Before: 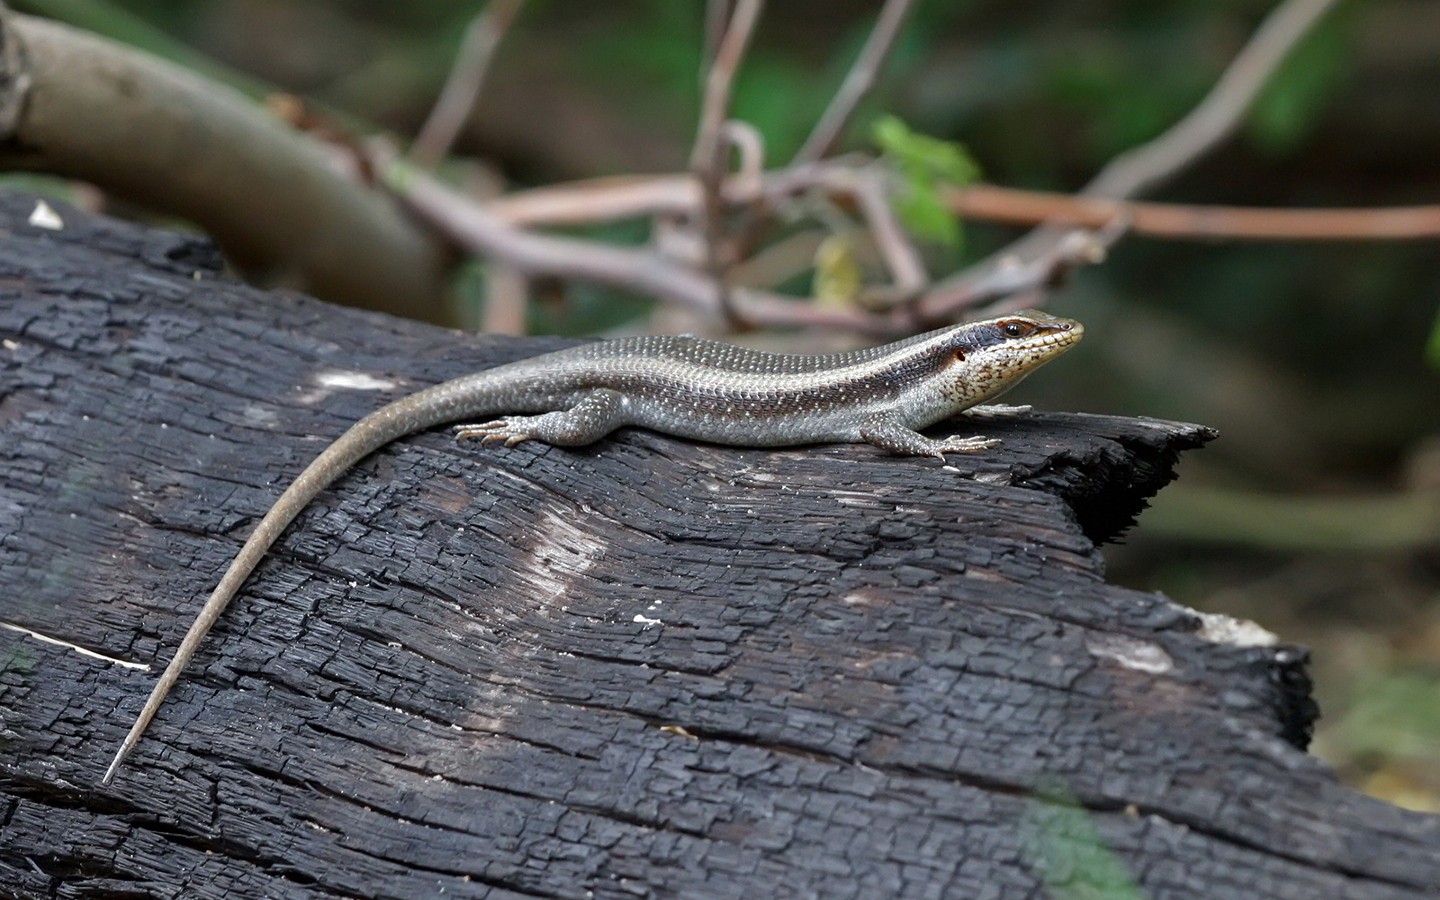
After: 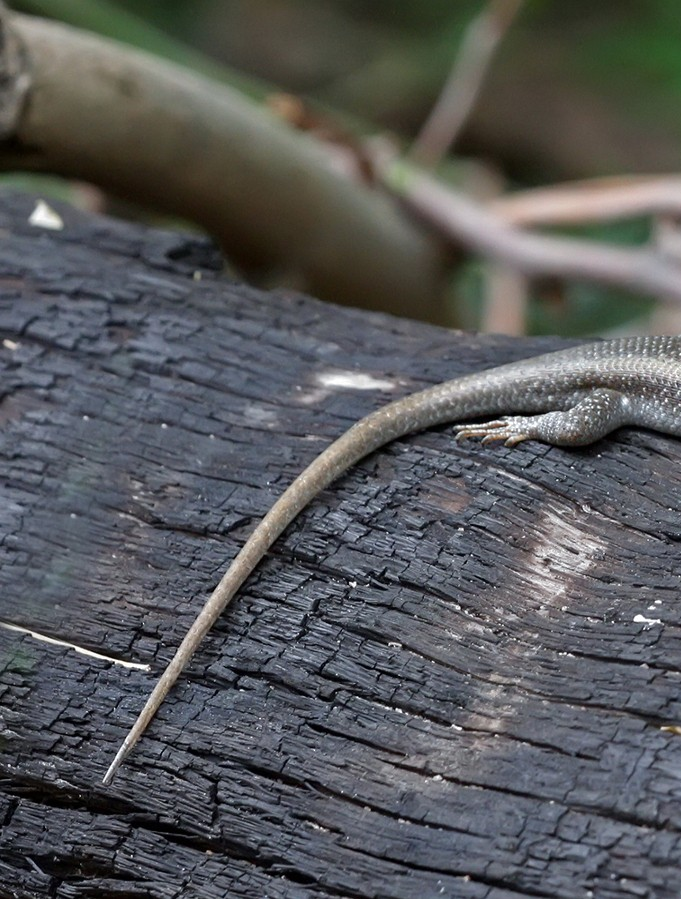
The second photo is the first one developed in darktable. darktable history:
crop and rotate: left 0.055%, top 0%, right 52.647%
